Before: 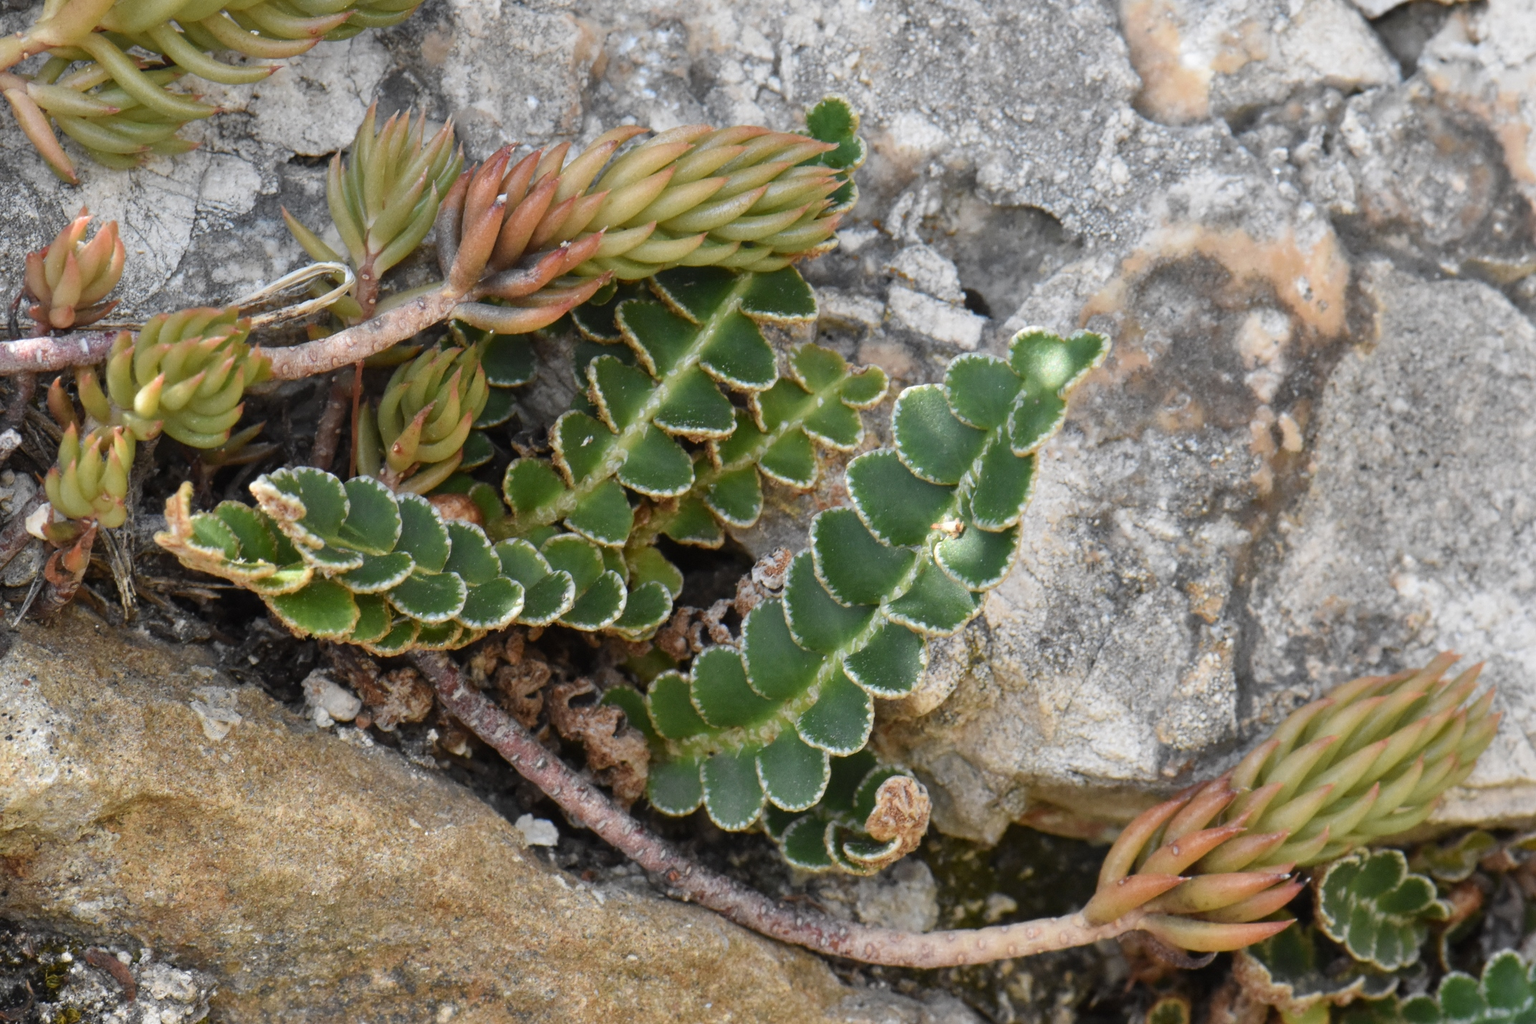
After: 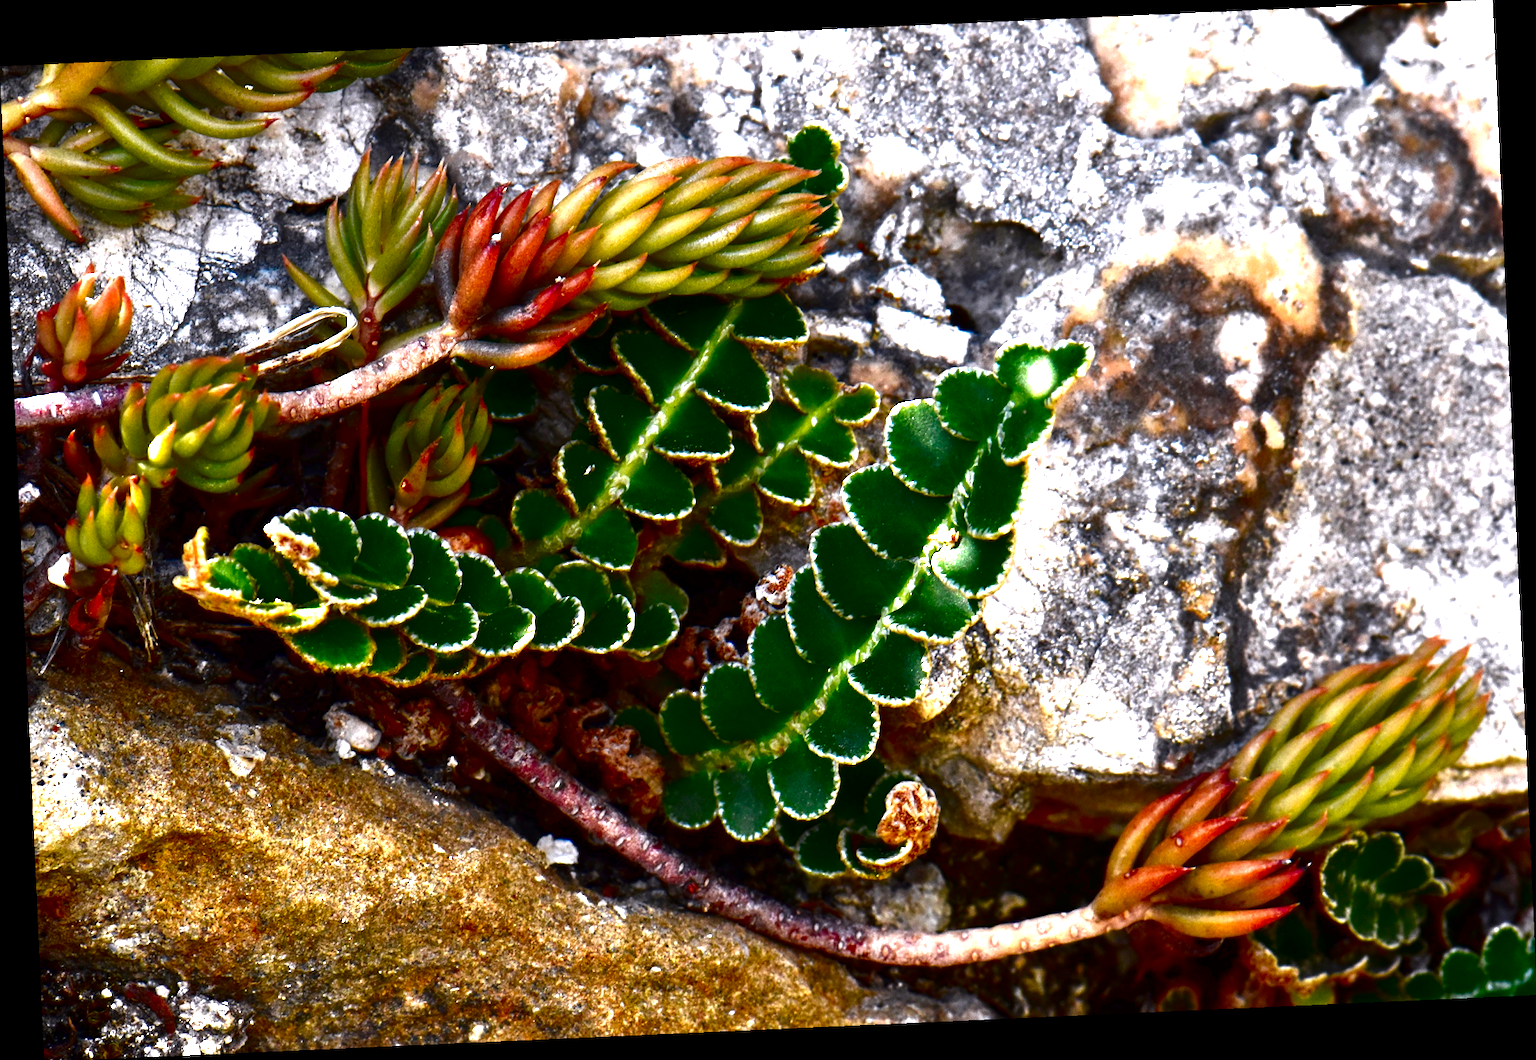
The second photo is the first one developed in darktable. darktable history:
contrast brightness saturation: brightness -1, saturation 1
white balance: red 1.009, blue 1.027
exposure: exposure 1.089 EV, compensate highlight preservation false
rotate and perspective: rotation -2.56°, automatic cropping off
